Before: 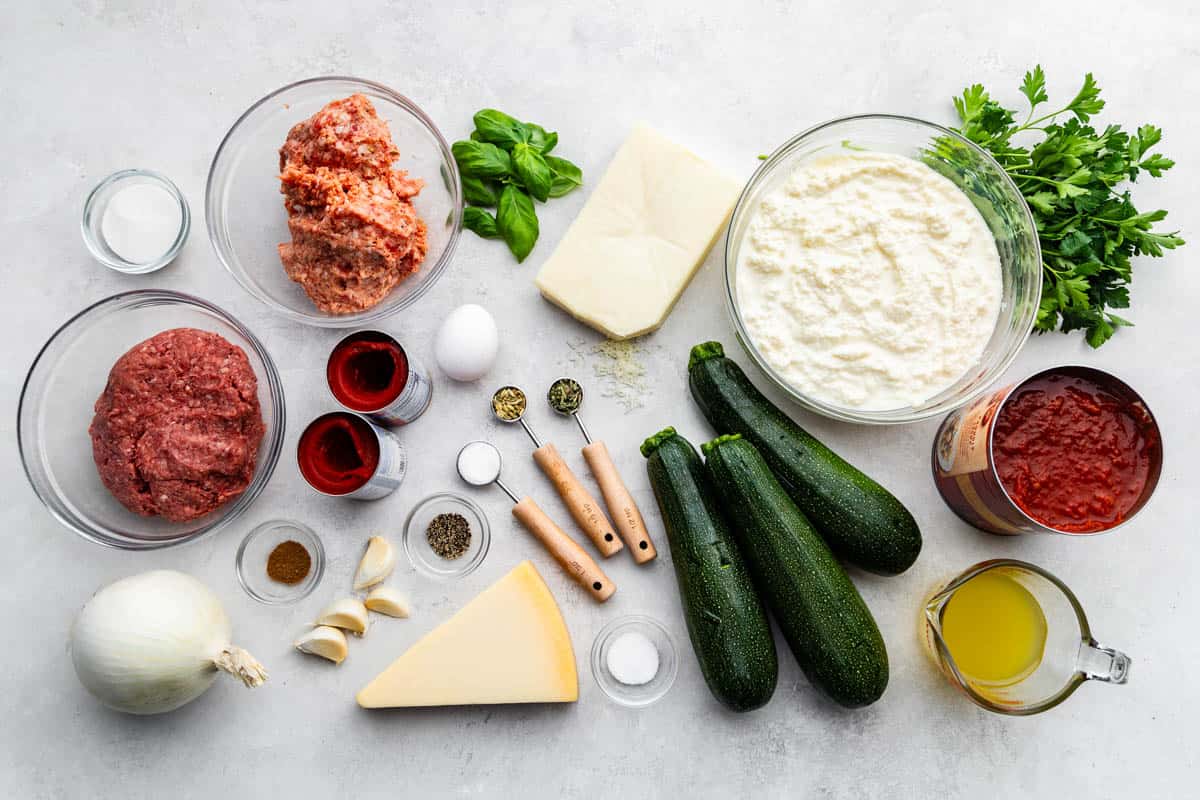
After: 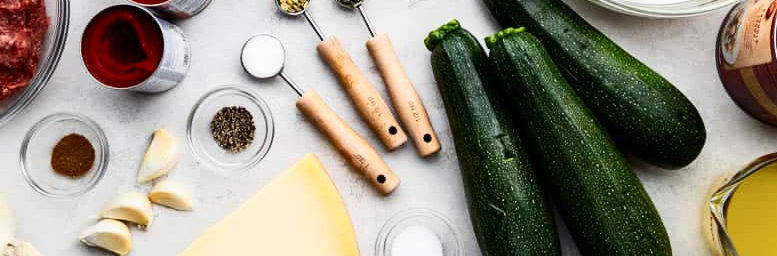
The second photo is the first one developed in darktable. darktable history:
contrast brightness saturation: contrast 0.222
crop: left 18.052%, top 50.966%, right 17.154%, bottom 16.923%
